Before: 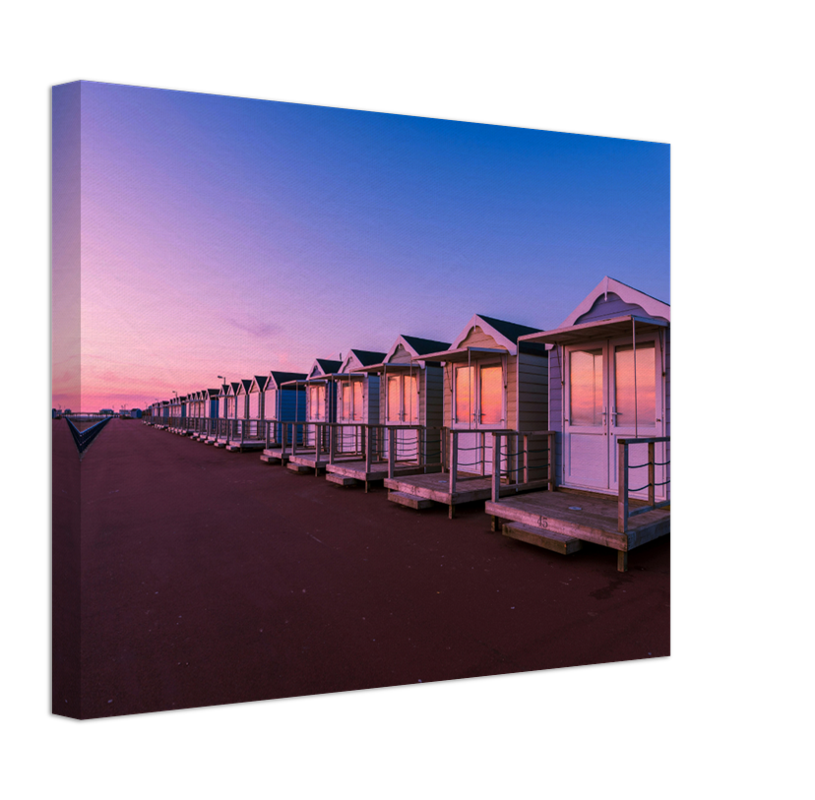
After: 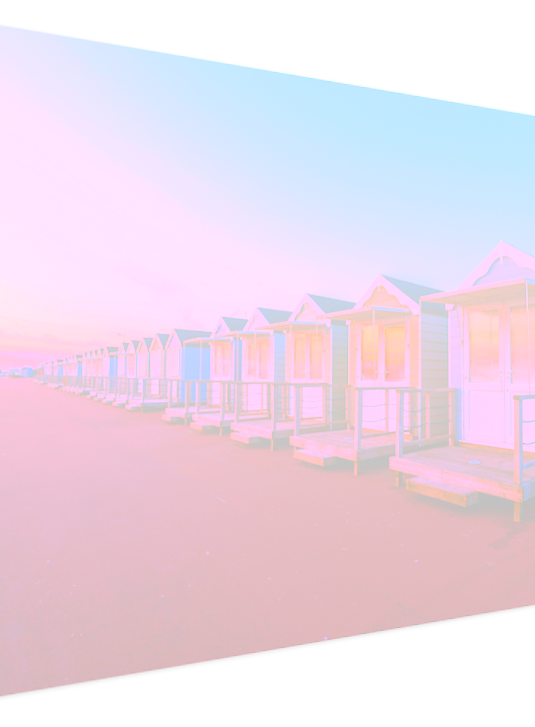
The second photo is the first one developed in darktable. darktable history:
rotate and perspective: rotation -0.013°, lens shift (vertical) -0.027, lens shift (horizontal) 0.178, crop left 0.016, crop right 0.989, crop top 0.082, crop bottom 0.918
bloom: size 85%, threshold 5%, strength 85%
crop: left 15.419%, right 17.914%
